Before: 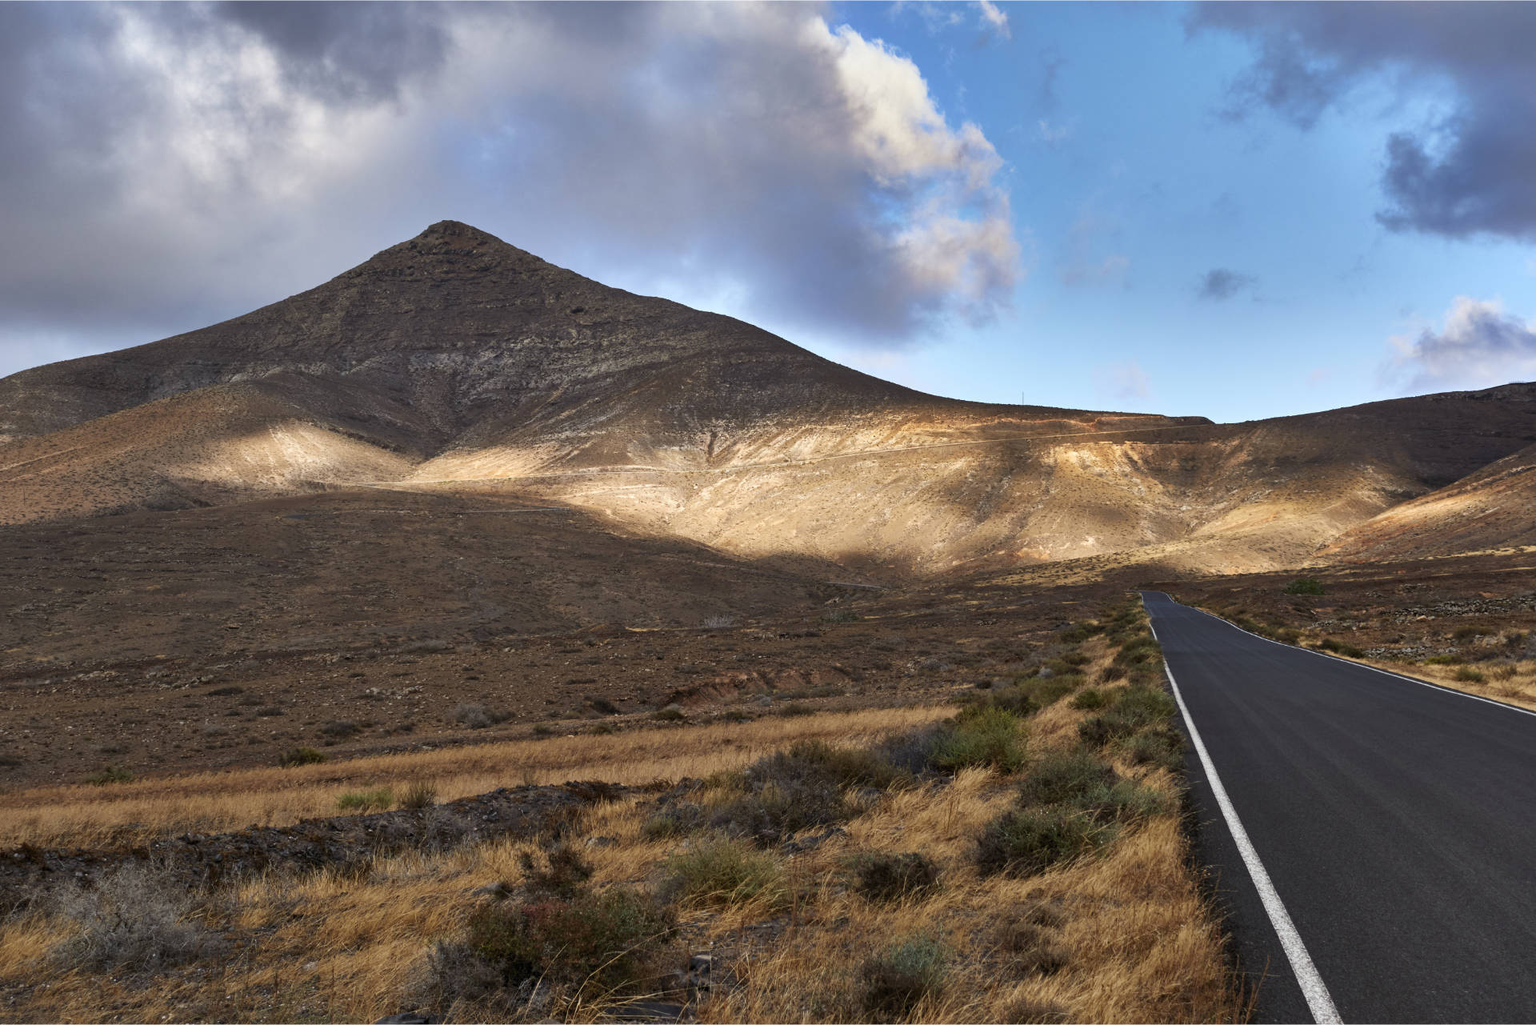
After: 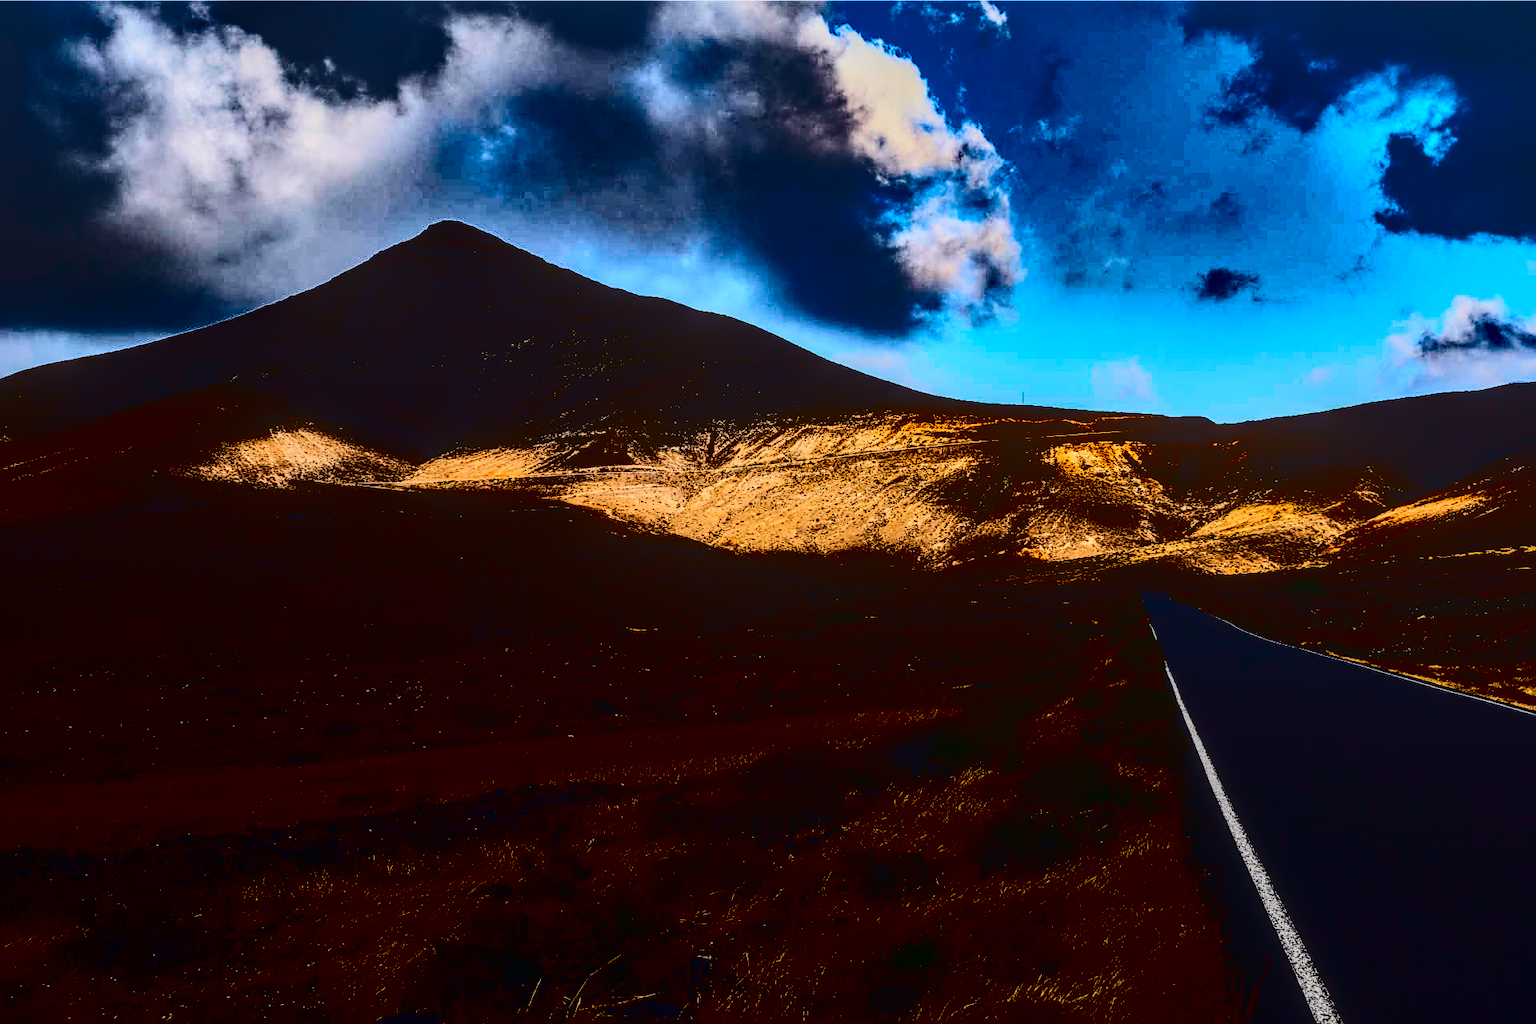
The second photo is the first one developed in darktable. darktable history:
contrast brightness saturation: contrast 0.753, brightness -0.997, saturation 0.994
local contrast: highlights 5%, shadows 3%, detail 133%
color balance rgb: shadows lift › chroma 3.23%, shadows lift › hue 278.01°, highlights gain › chroma 0.15%, highlights gain › hue 330.6°, global offset › chroma 0.051%, global offset › hue 253.53°, perceptual saturation grading › global saturation 0.387%, perceptual brilliance grading › highlights 2.063%, perceptual brilliance grading › mid-tones -49.803%, perceptual brilliance grading › shadows -49.61%, global vibrance 20%
sharpen: on, module defaults
